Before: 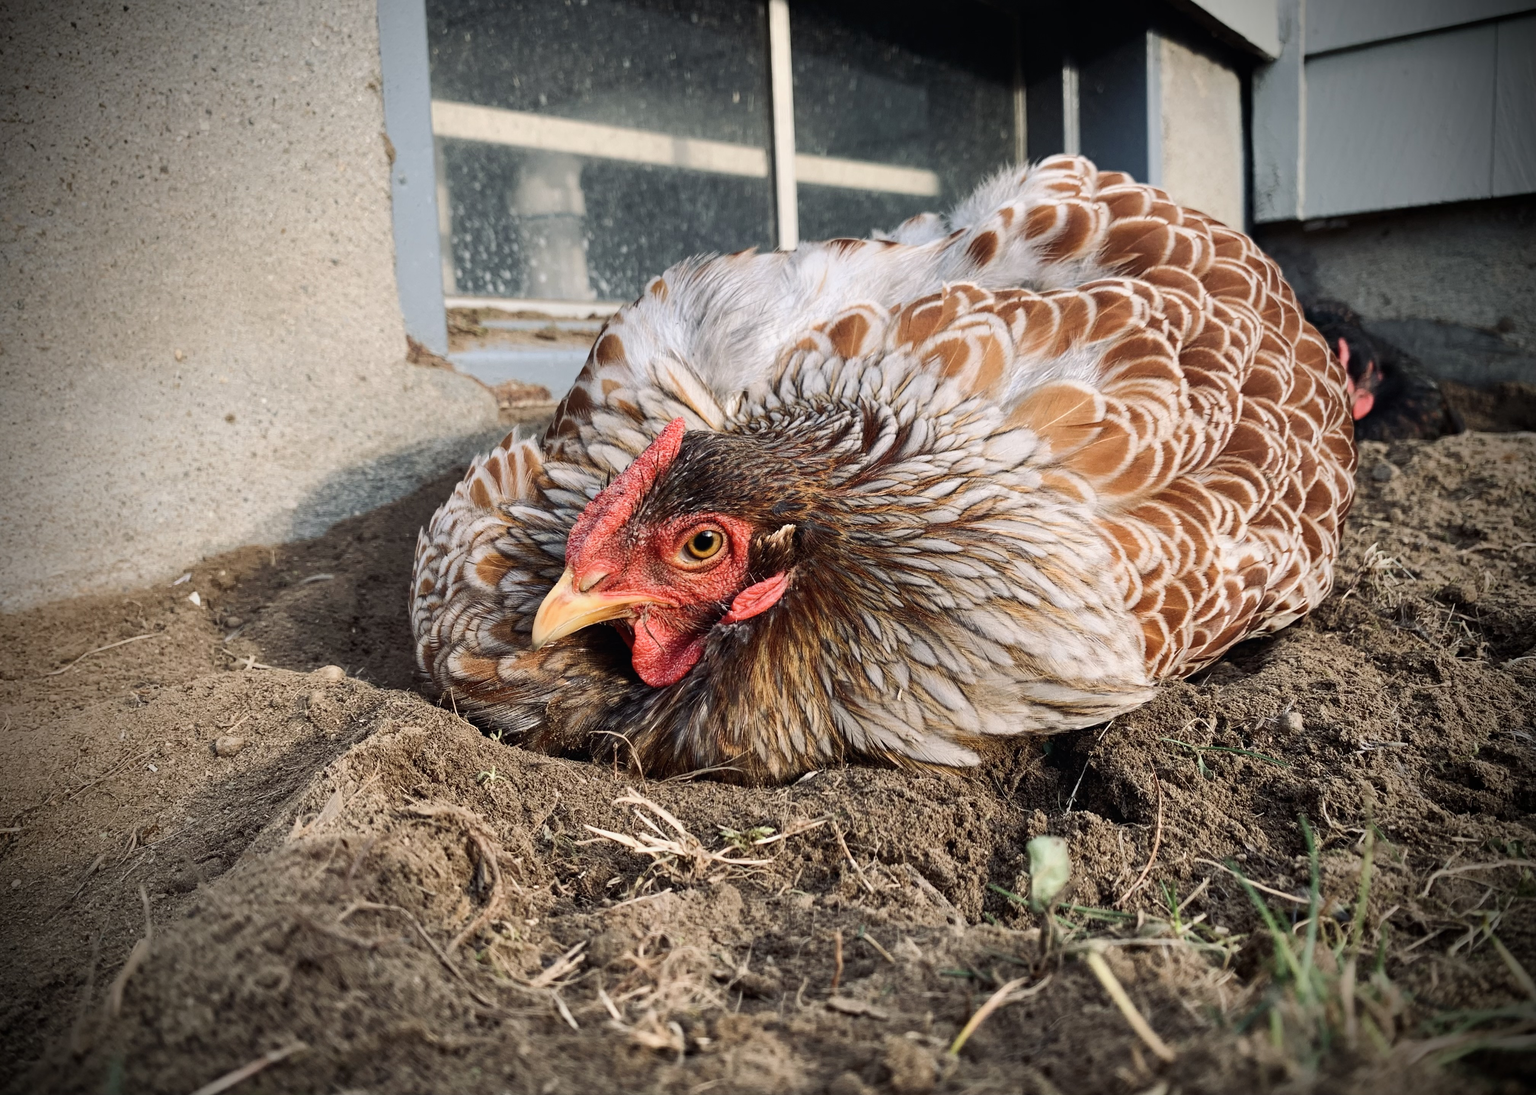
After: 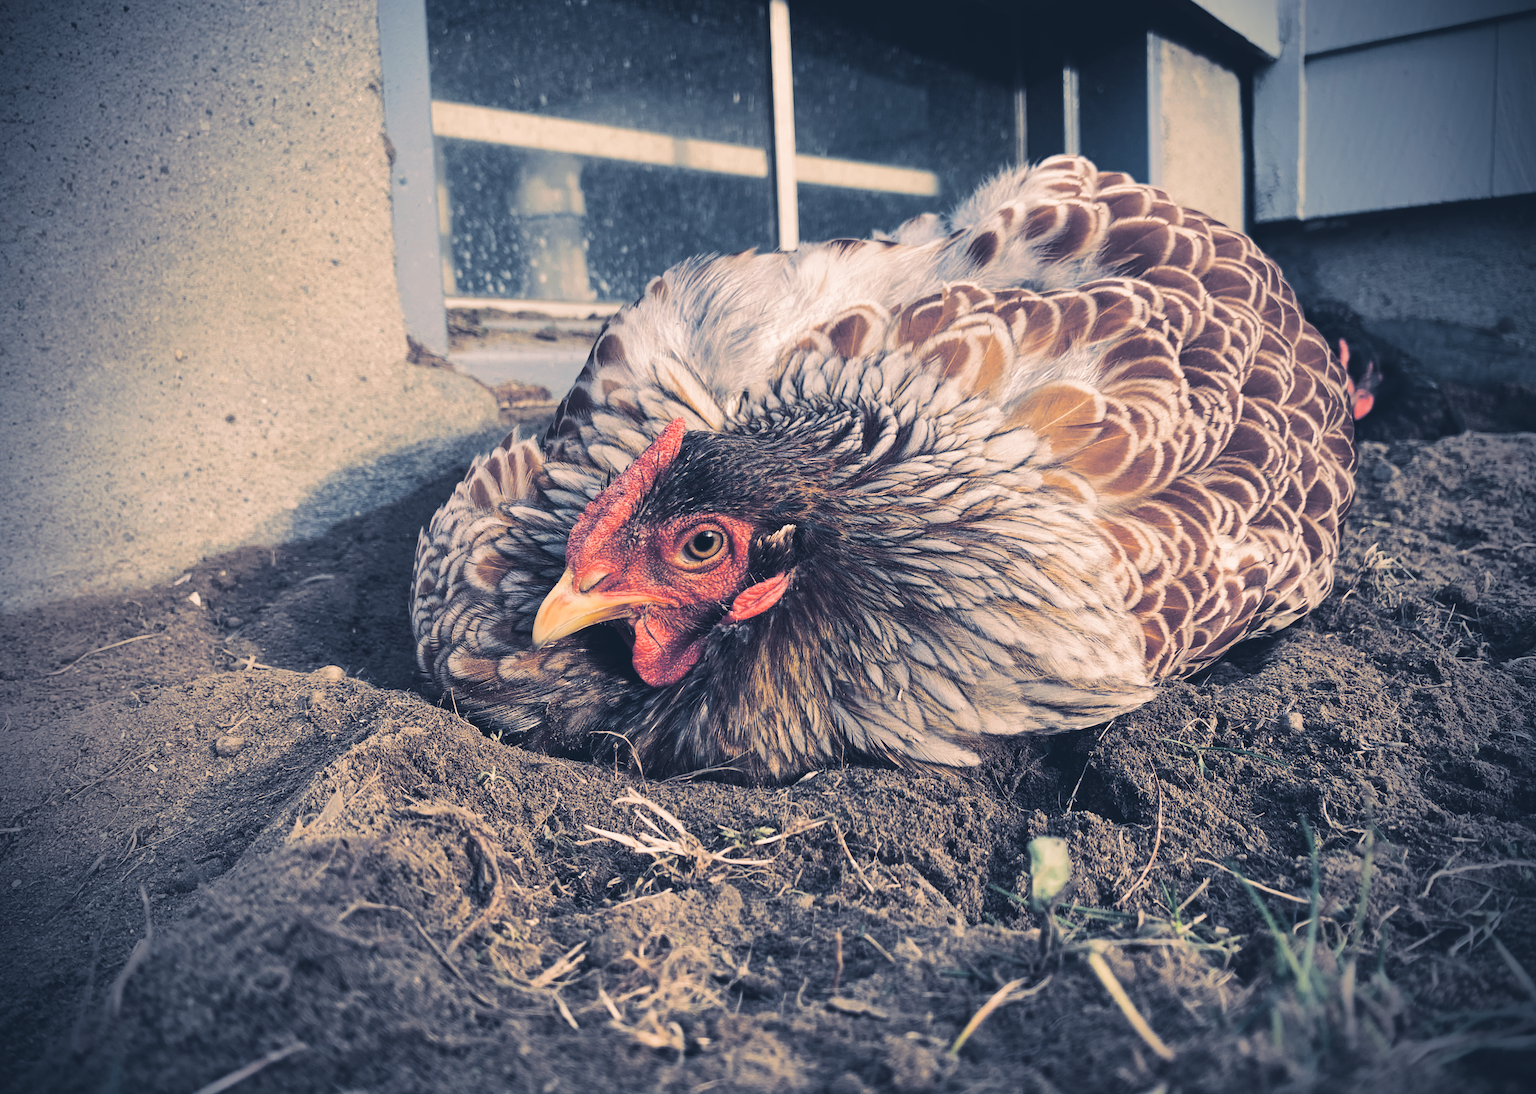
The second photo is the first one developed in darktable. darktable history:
exposure: black level correction -0.015, compensate highlight preservation false
split-toning: shadows › hue 226.8°, shadows › saturation 0.56, highlights › hue 28.8°, balance -40, compress 0%
